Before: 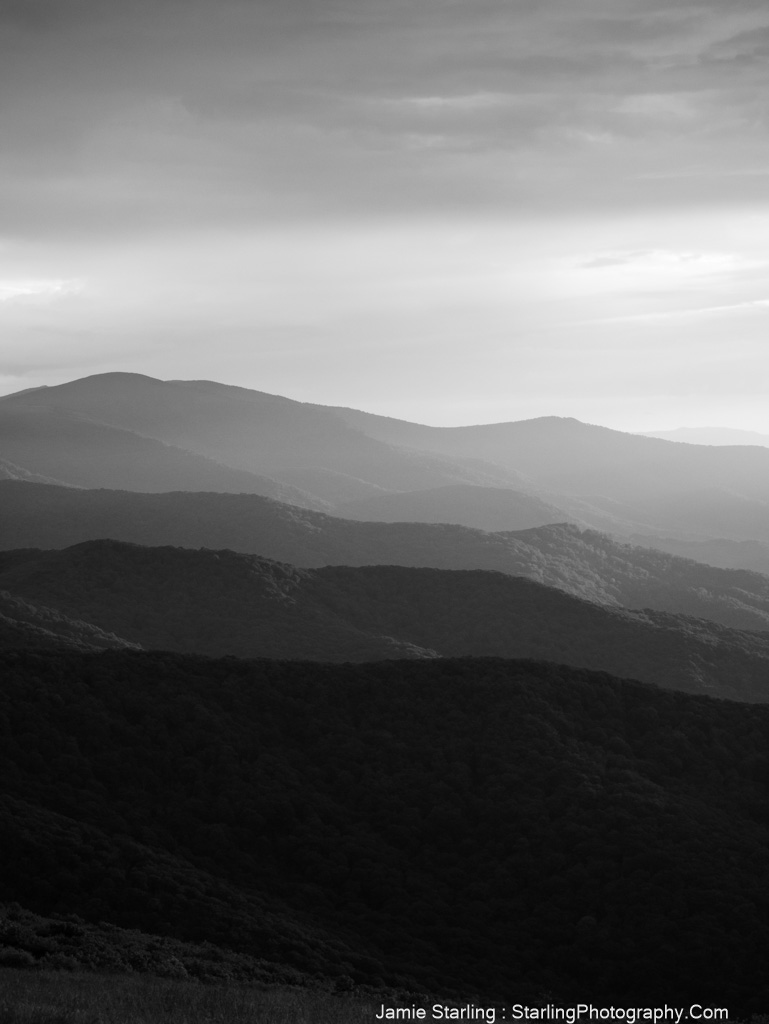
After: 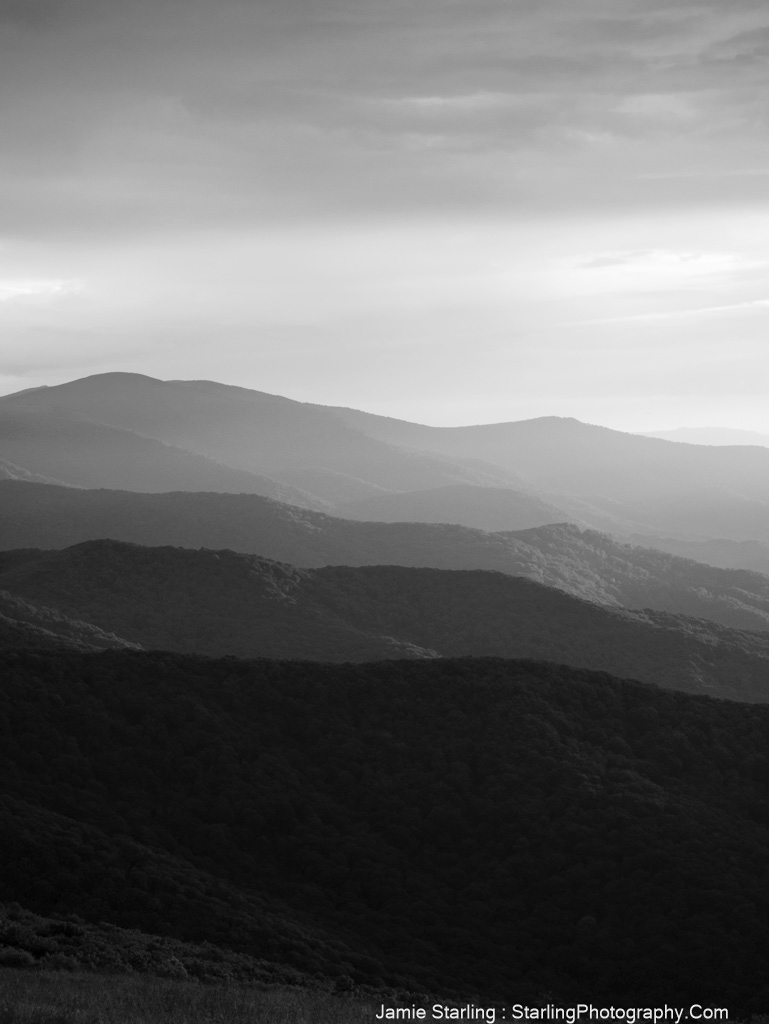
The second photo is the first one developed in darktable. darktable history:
contrast brightness saturation: contrast 0.03, brightness 0.058, saturation 0.131
